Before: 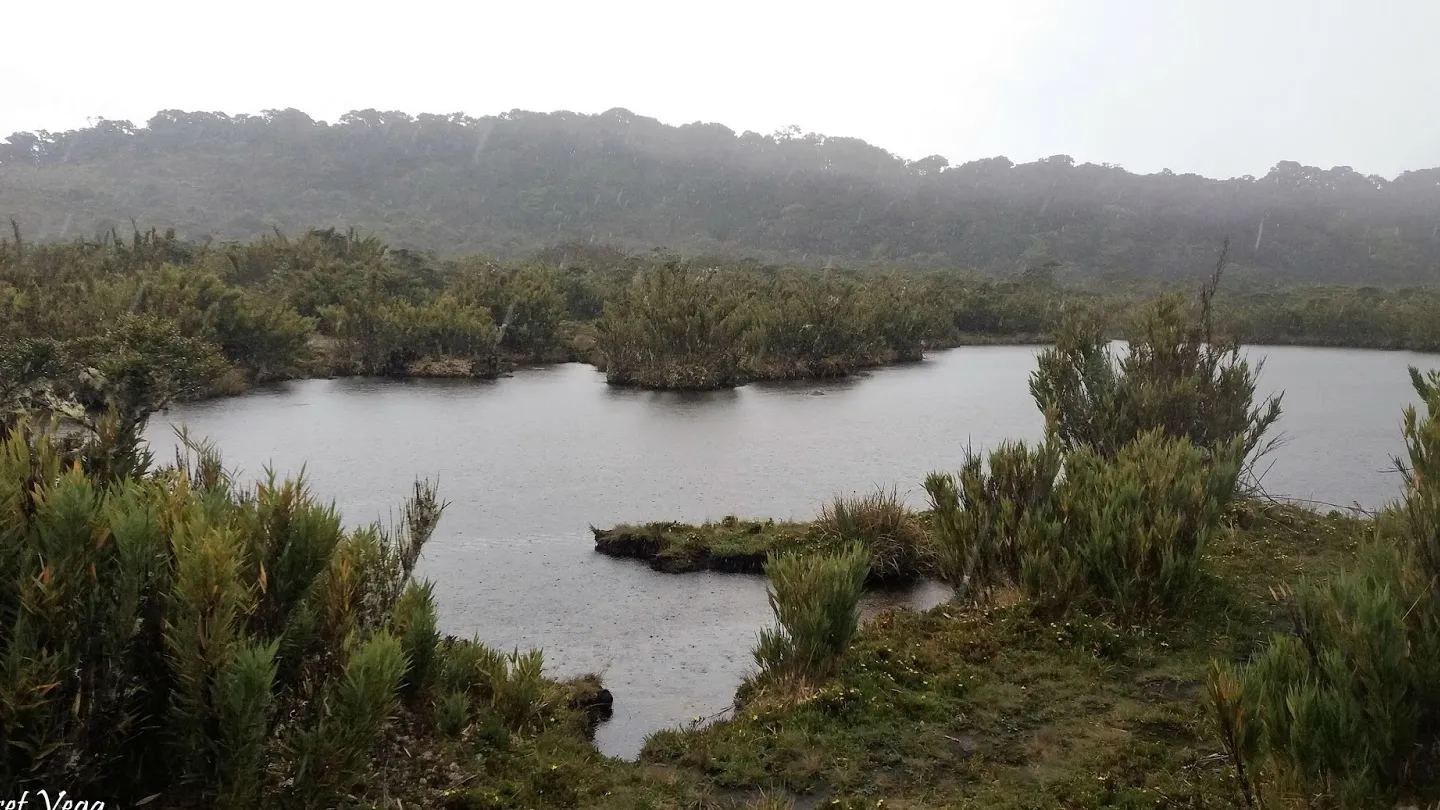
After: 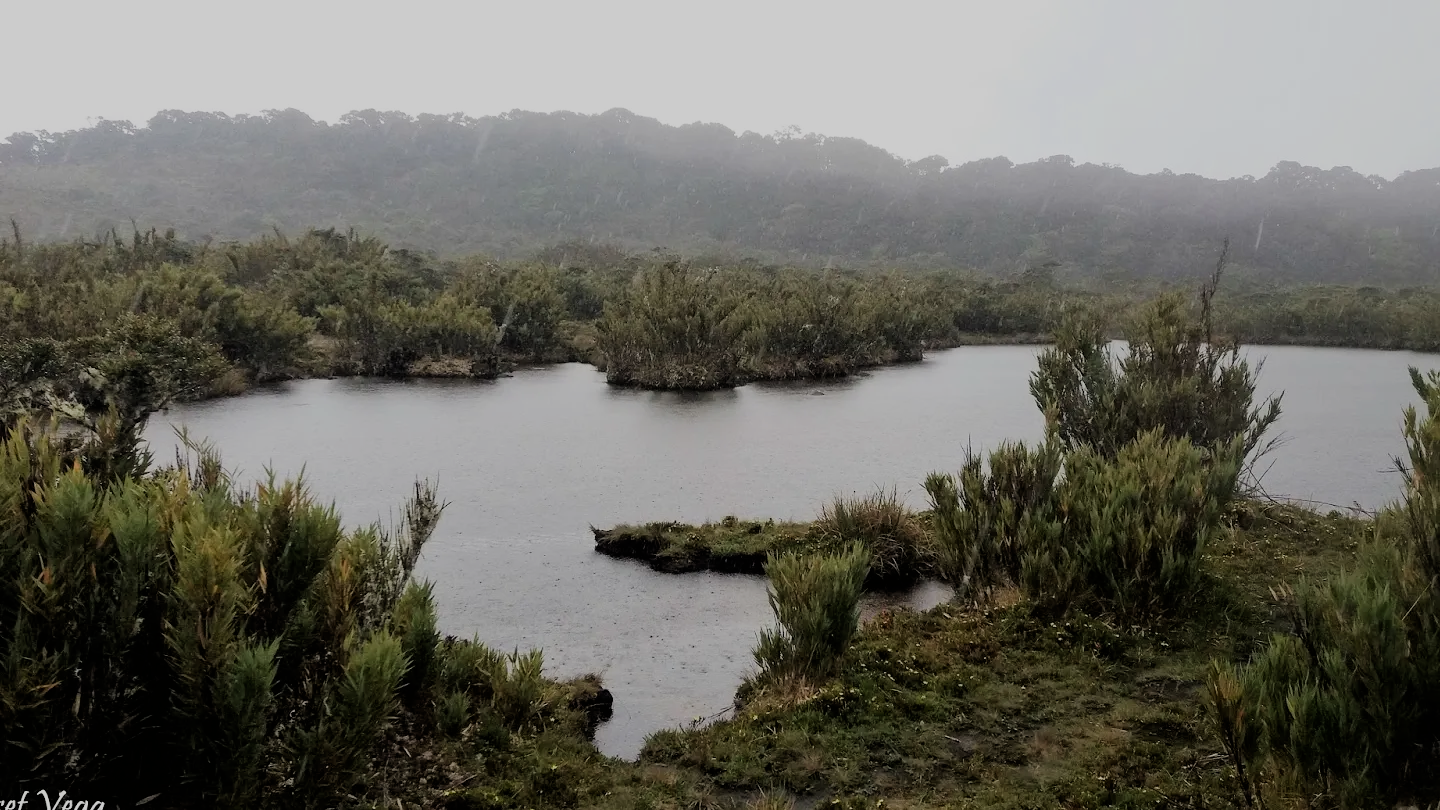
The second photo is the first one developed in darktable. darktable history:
filmic rgb: black relative exposure -6.86 EV, white relative exposure 5.91 EV, hardness 2.7
